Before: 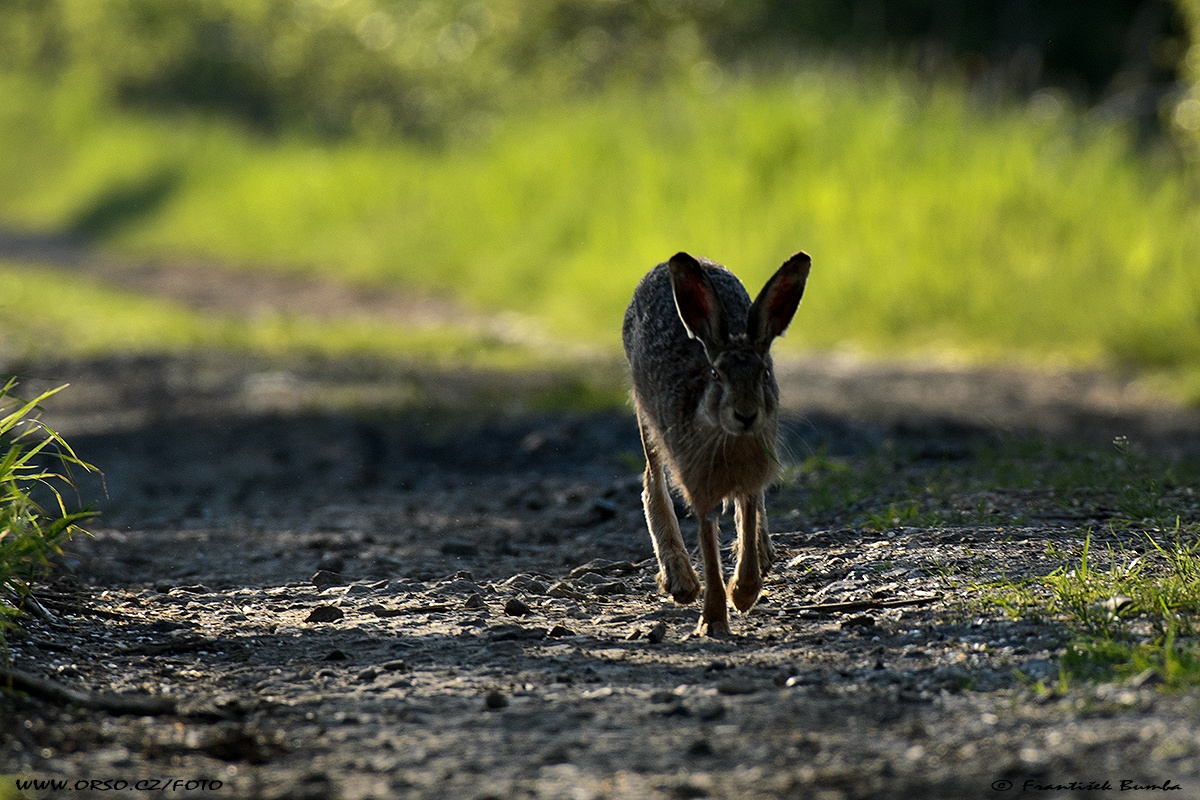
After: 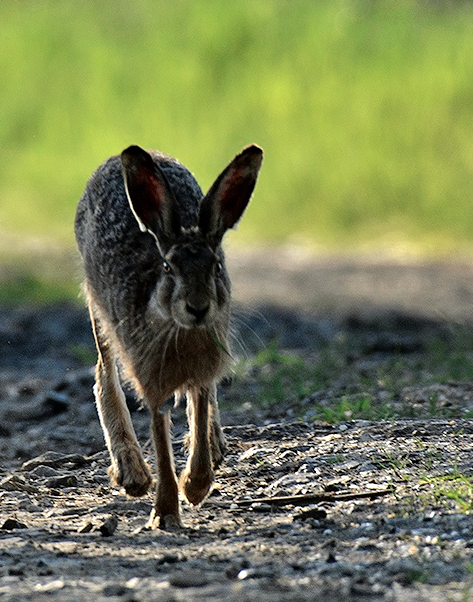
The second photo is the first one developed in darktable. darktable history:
crop: left 45.721%, top 13.393%, right 14.118%, bottom 10.01%
tone equalizer: -7 EV 0.15 EV, -6 EV 0.6 EV, -5 EV 1.15 EV, -4 EV 1.33 EV, -3 EV 1.15 EV, -2 EV 0.6 EV, -1 EV 0.15 EV, mask exposure compensation -0.5 EV
color zones: curves: ch0 [(0, 0.5) (0.125, 0.4) (0.25, 0.5) (0.375, 0.4) (0.5, 0.4) (0.625, 0.6) (0.75, 0.6) (0.875, 0.5)]; ch1 [(0, 0.4) (0.125, 0.5) (0.25, 0.4) (0.375, 0.4) (0.5, 0.4) (0.625, 0.4) (0.75, 0.5) (0.875, 0.4)]; ch2 [(0, 0.6) (0.125, 0.5) (0.25, 0.5) (0.375, 0.6) (0.5, 0.6) (0.625, 0.5) (0.75, 0.5) (0.875, 0.5)]
